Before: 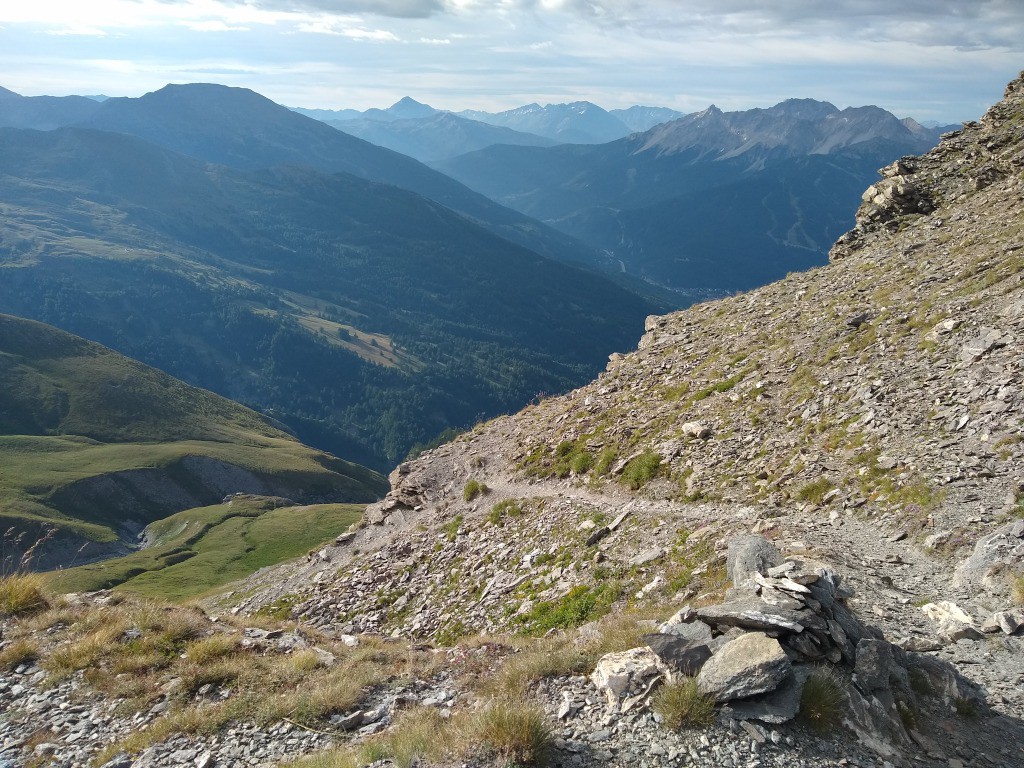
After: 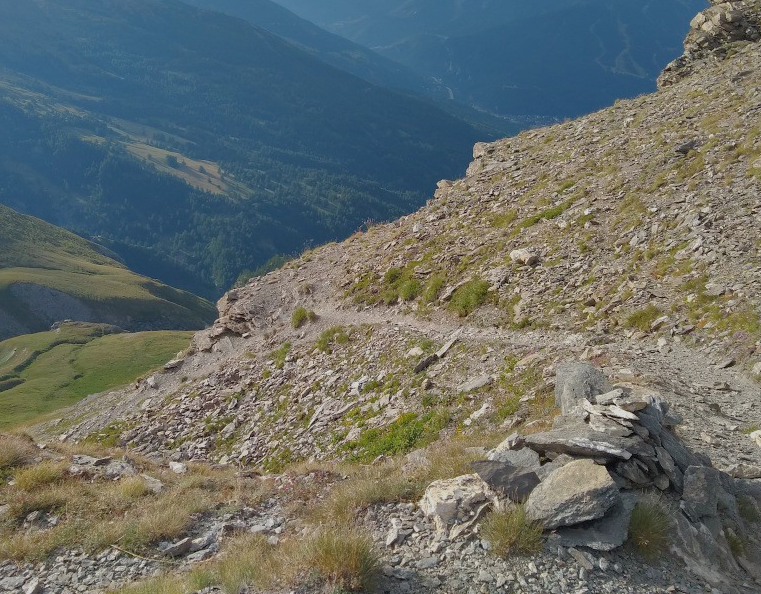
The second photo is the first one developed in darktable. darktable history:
shadows and highlights: on, module defaults
crop: left 16.836%, top 22.654%, right 8.822%
tone equalizer: -8 EV 0.26 EV, -7 EV 0.442 EV, -6 EV 0.39 EV, -5 EV 0.242 EV, -3 EV -0.248 EV, -2 EV -0.39 EV, -1 EV -0.401 EV, +0 EV -0.237 EV, edges refinement/feathering 500, mask exposure compensation -1.57 EV, preserve details no
